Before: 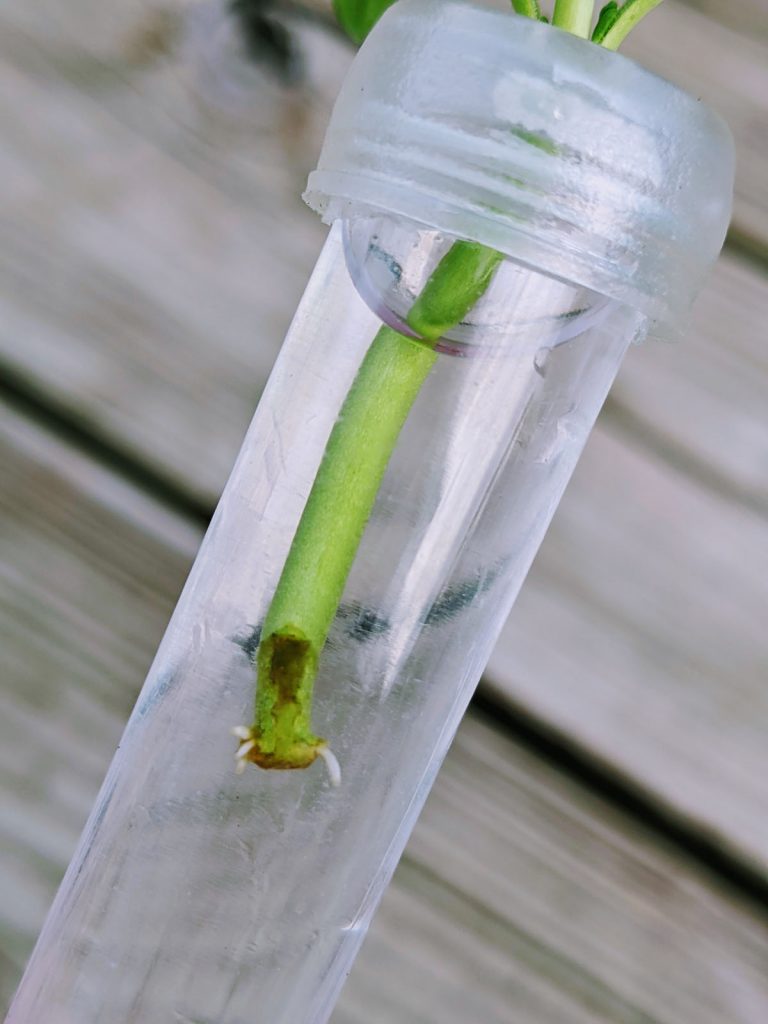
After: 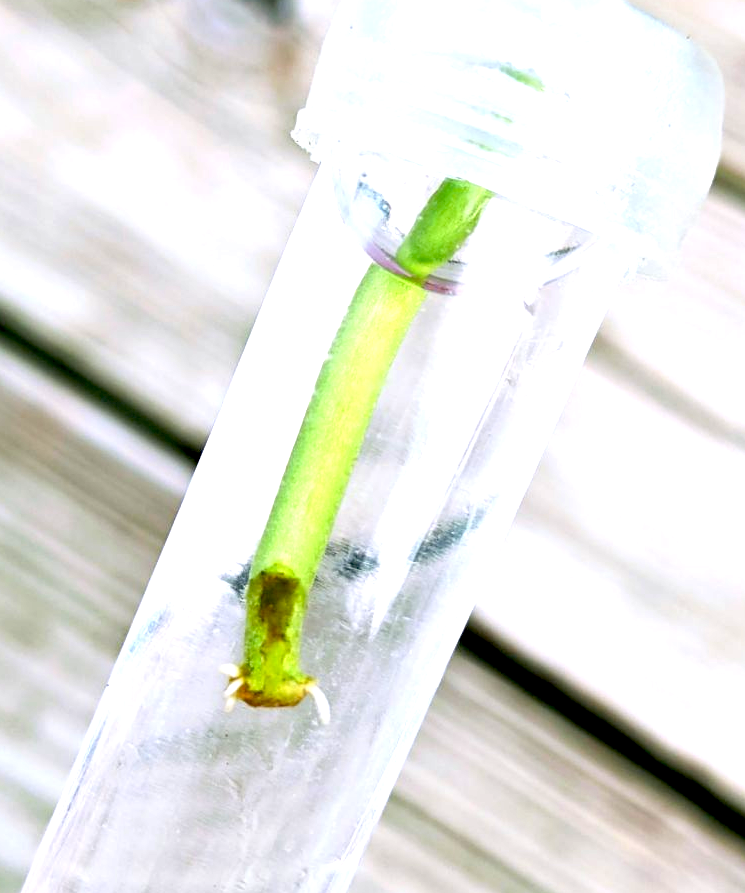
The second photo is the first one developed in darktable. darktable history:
crop: left 1.507%, top 6.147%, right 1.379%, bottom 6.637%
exposure: black level correction 0.009, exposure 1.425 EV, compensate highlight preservation false
